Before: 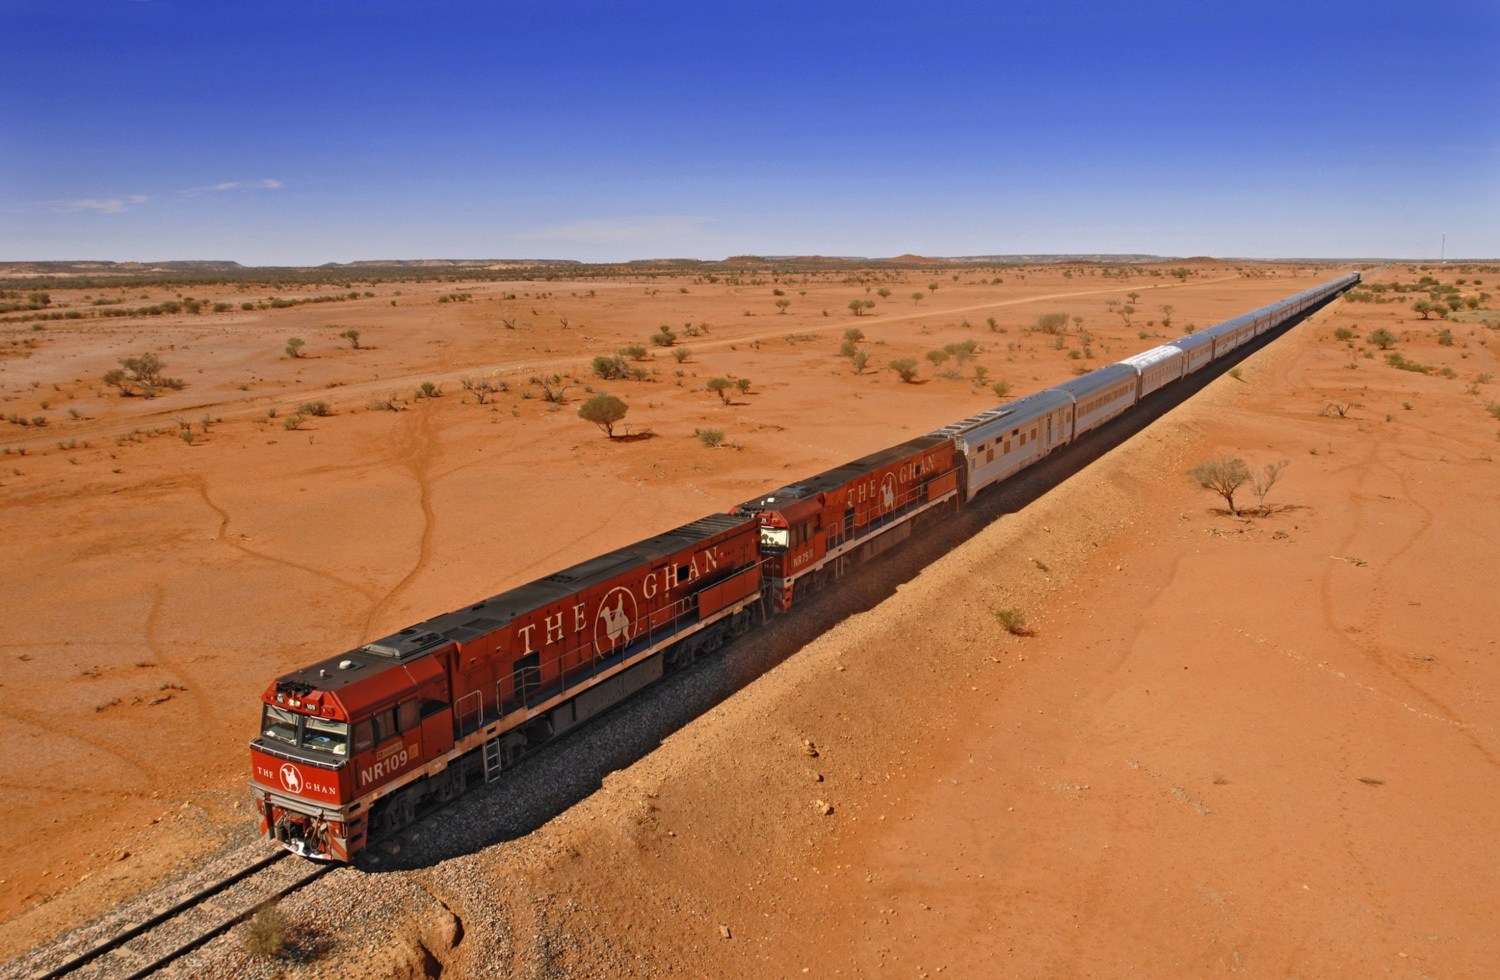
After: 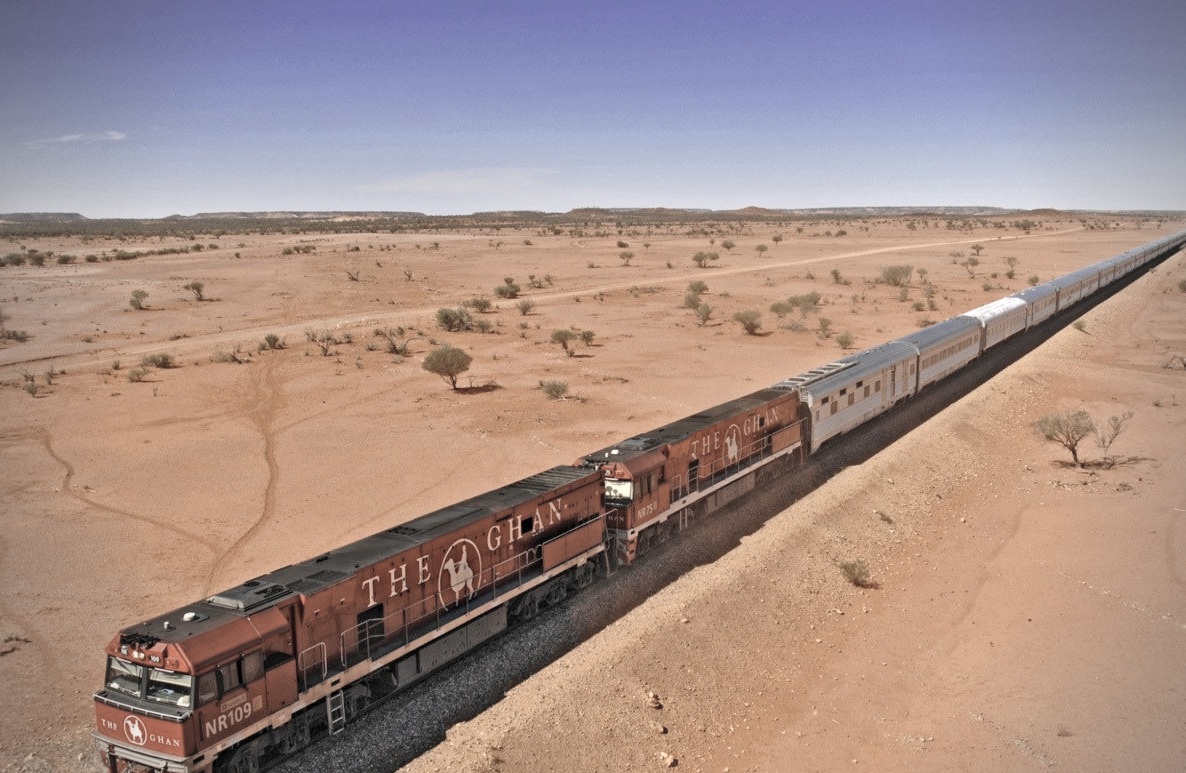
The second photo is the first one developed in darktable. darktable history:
vignetting: fall-off start 79.77%
contrast brightness saturation: brightness 0.182, saturation -0.487
local contrast: mode bilateral grid, contrast 20, coarseness 20, detail 150%, midtone range 0.2
crop and rotate: left 10.449%, top 5.079%, right 10.445%, bottom 15.968%
